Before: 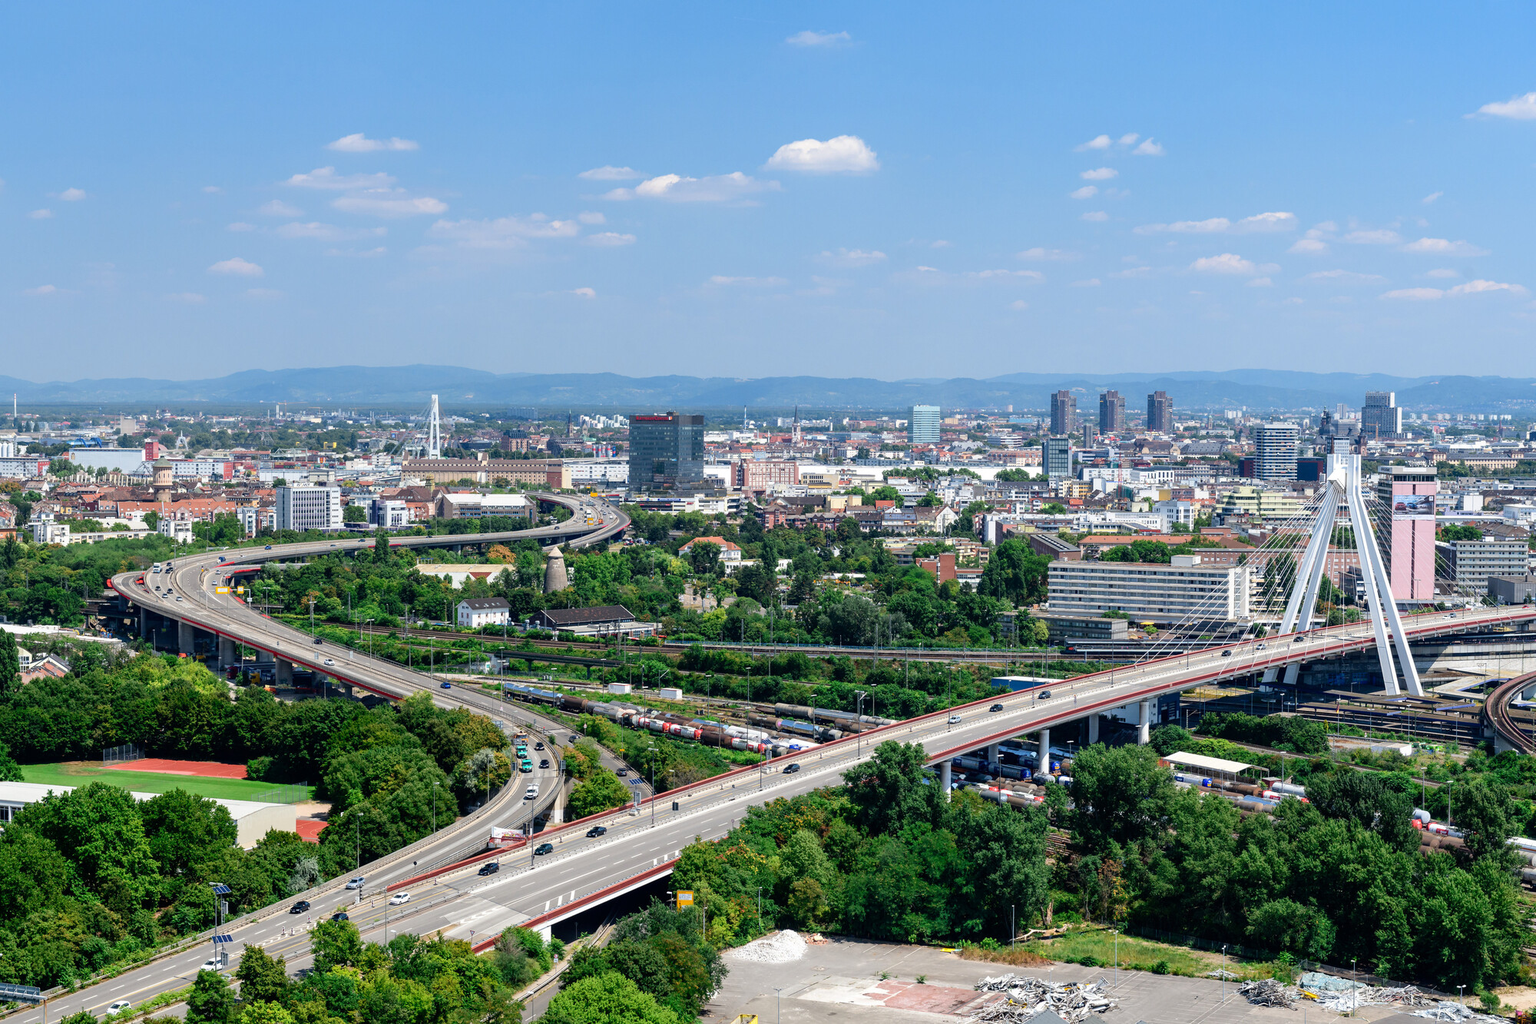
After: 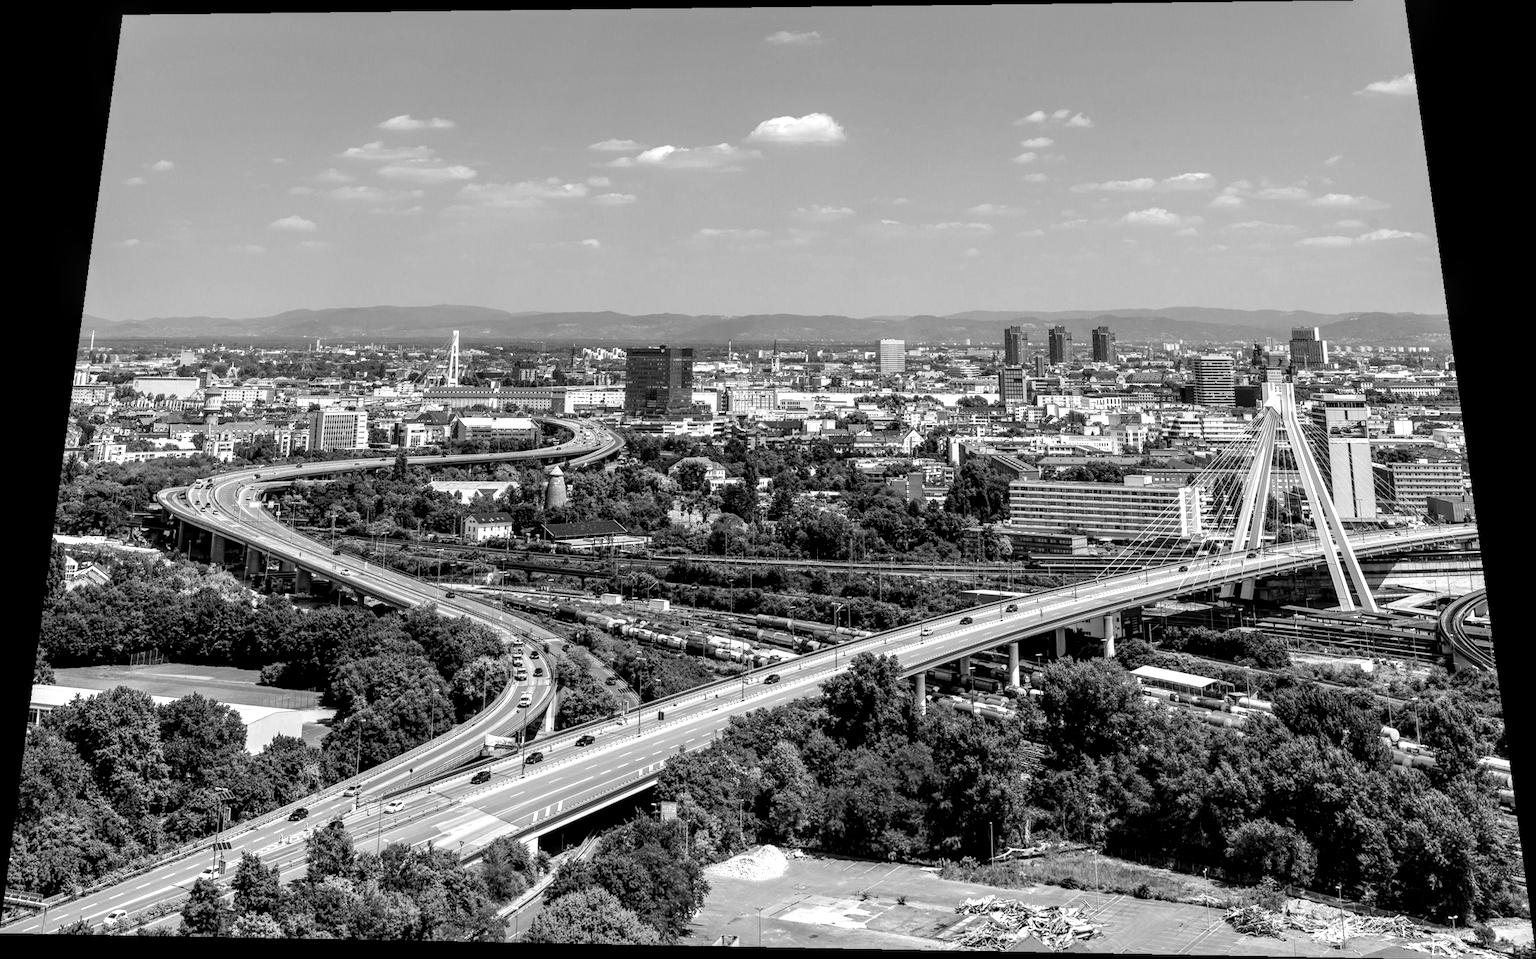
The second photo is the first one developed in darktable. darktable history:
monochrome: a -4.13, b 5.16, size 1
rotate and perspective: rotation 0.128°, lens shift (vertical) -0.181, lens shift (horizontal) -0.044, shear 0.001, automatic cropping off
local contrast: highlights 60%, shadows 60%, detail 160%
